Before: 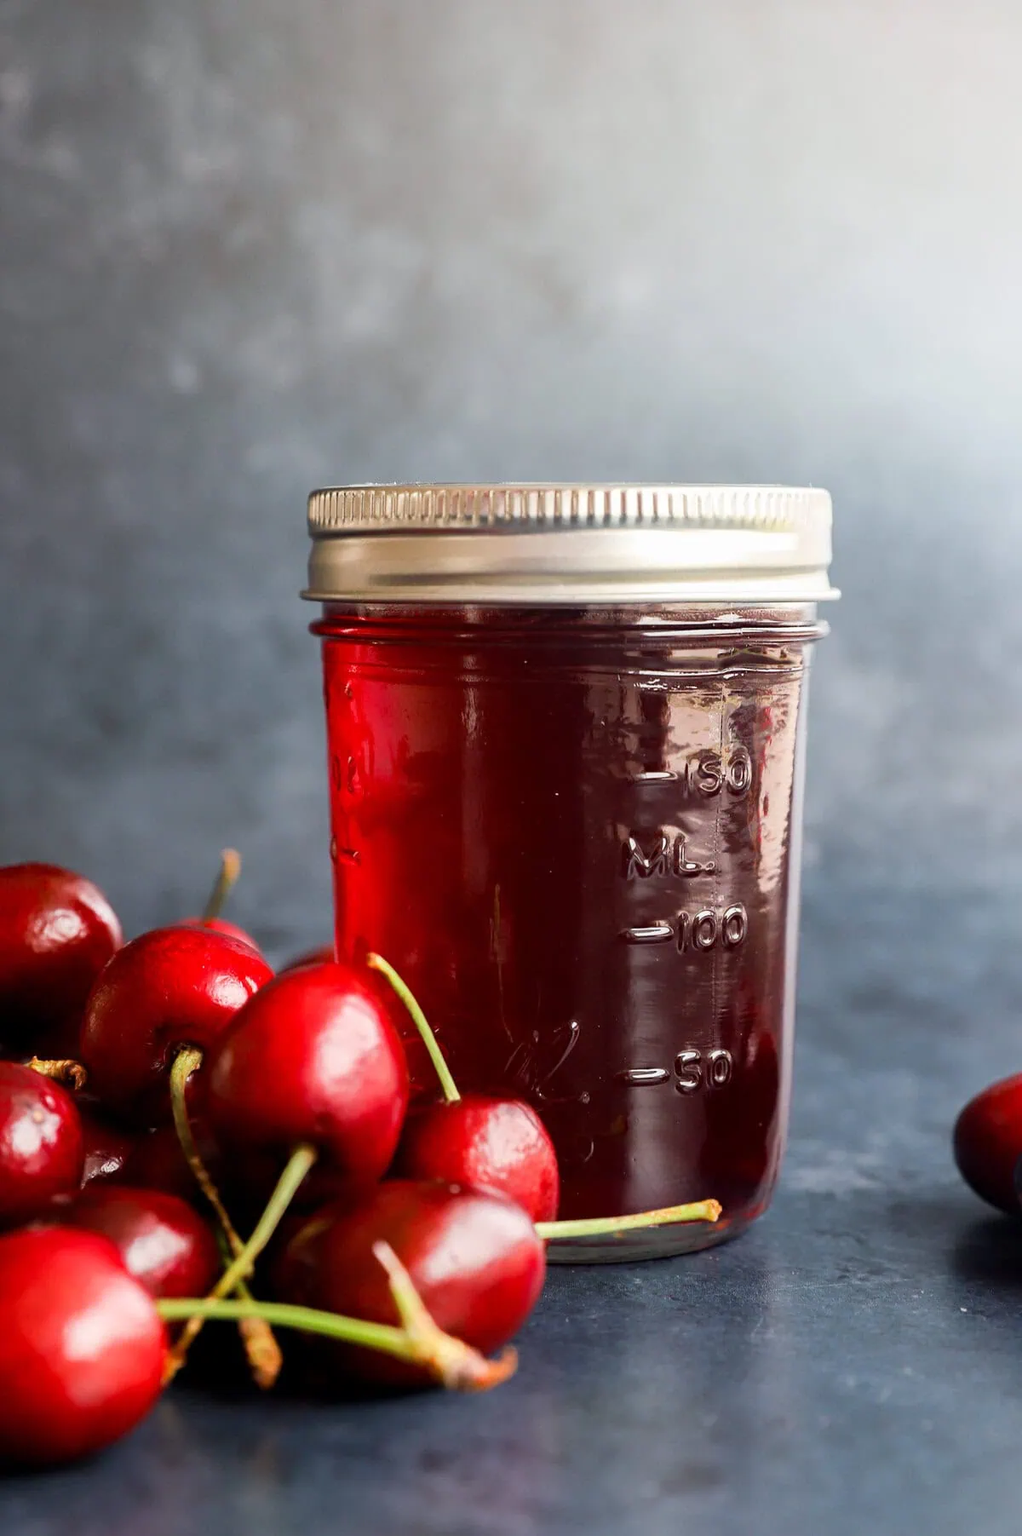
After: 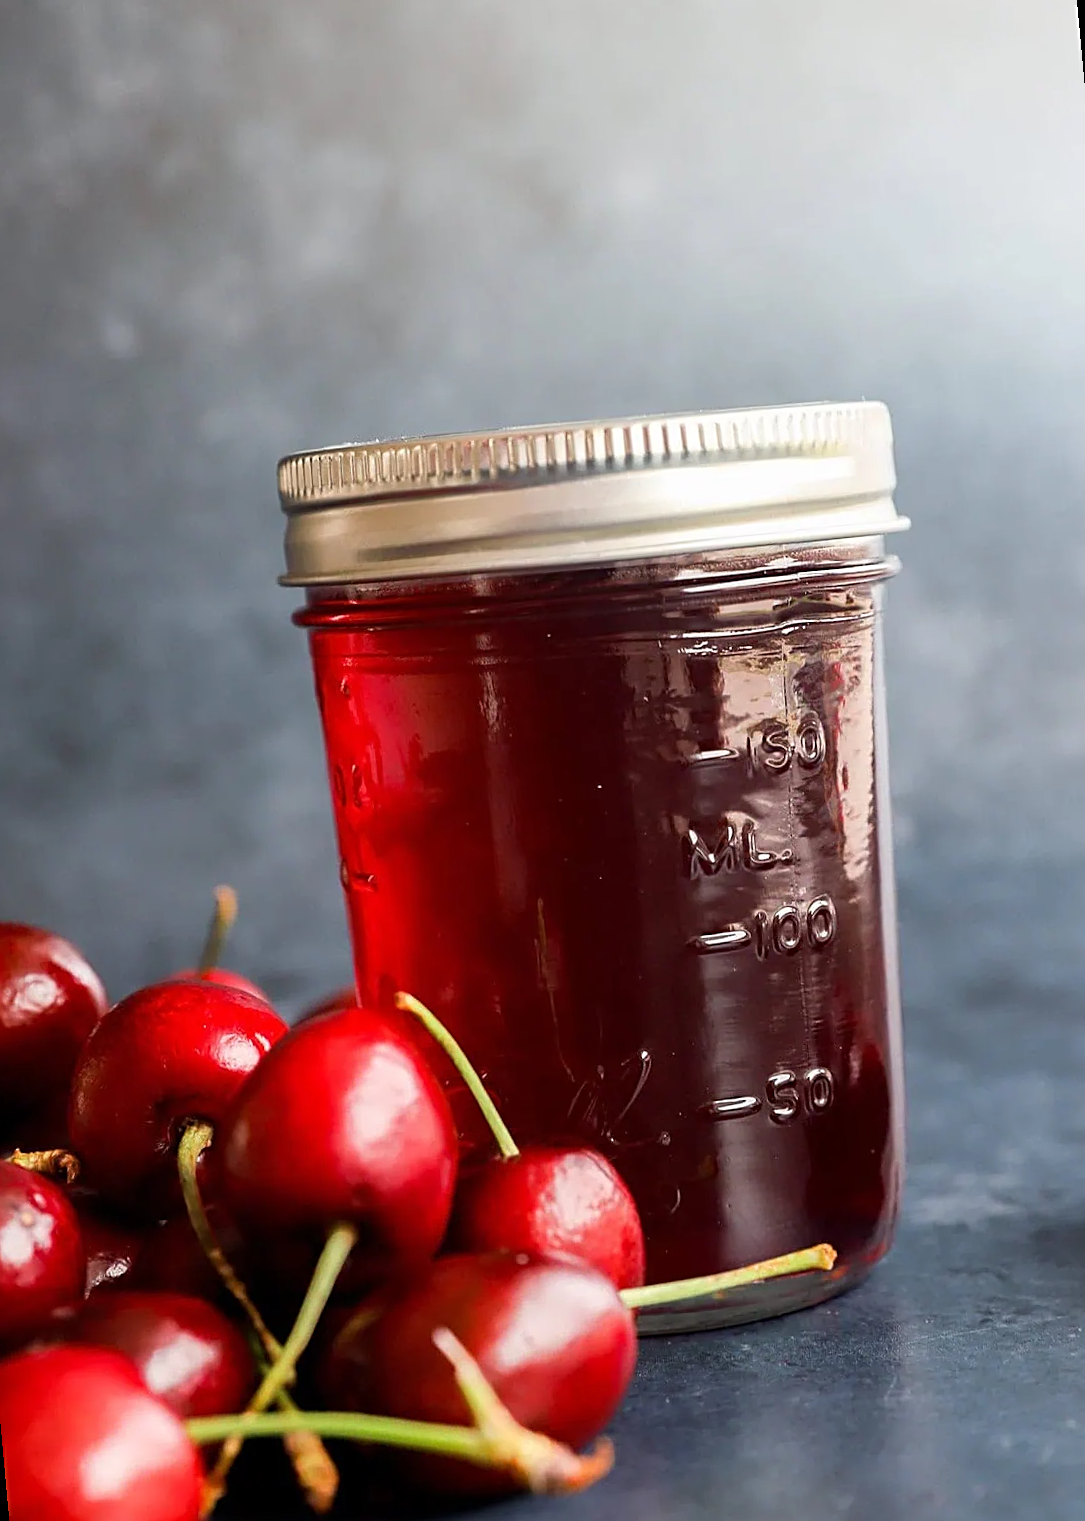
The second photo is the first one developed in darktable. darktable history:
sharpen: on, module defaults
crop and rotate: left 10.071%, top 10.071%, right 10.02%, bottom 10.02%
rotate and perspective: rotation -5.2°, automatic cropping off
